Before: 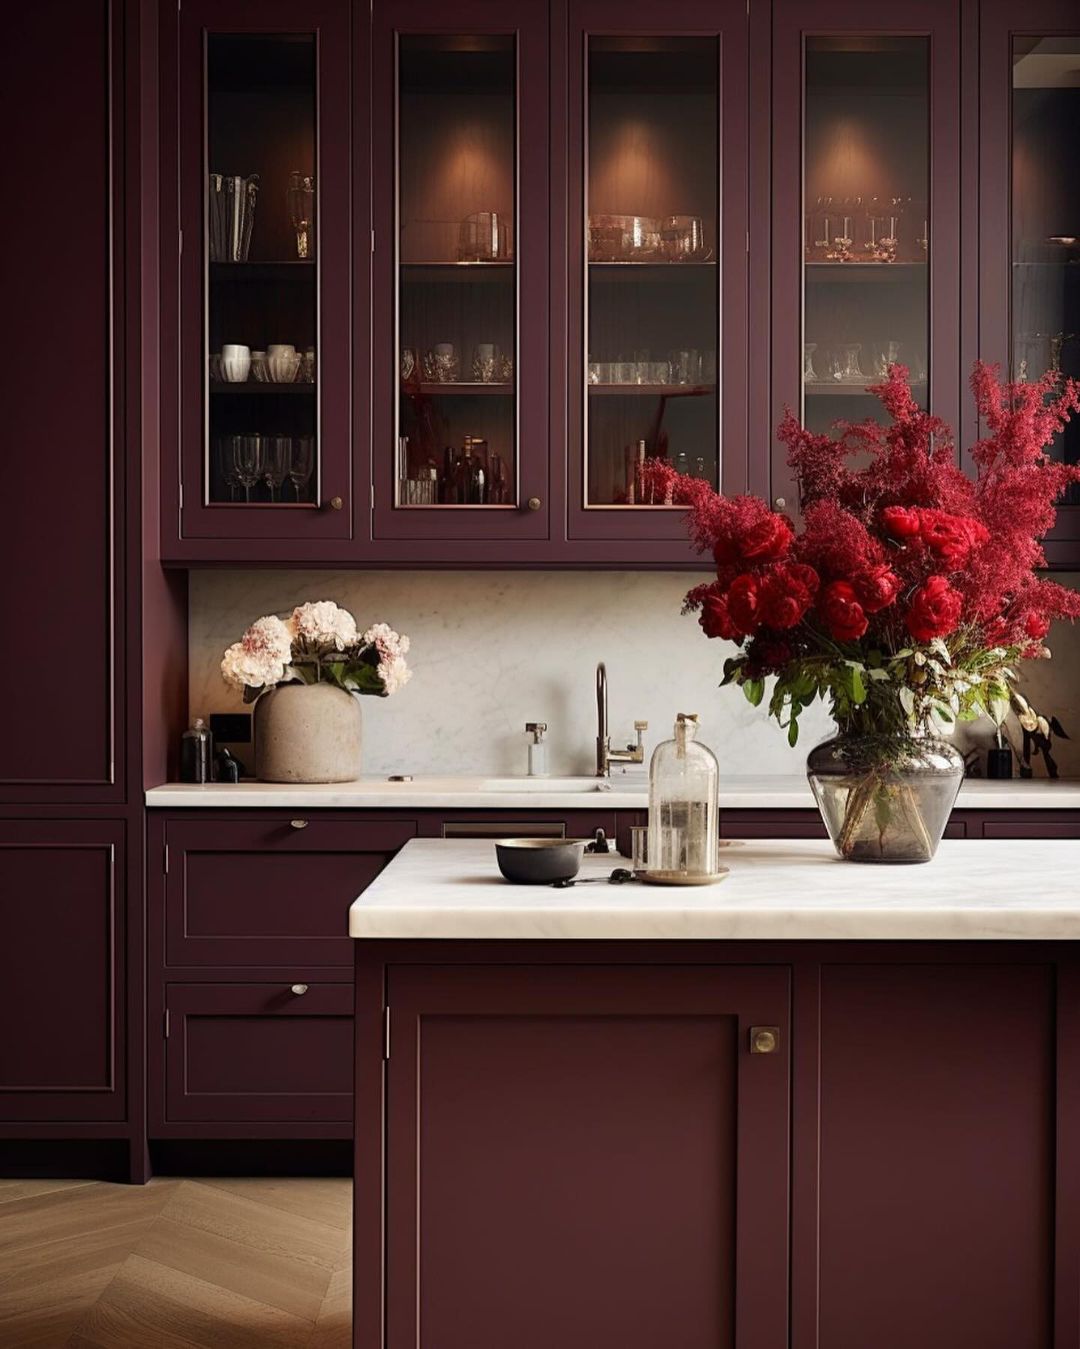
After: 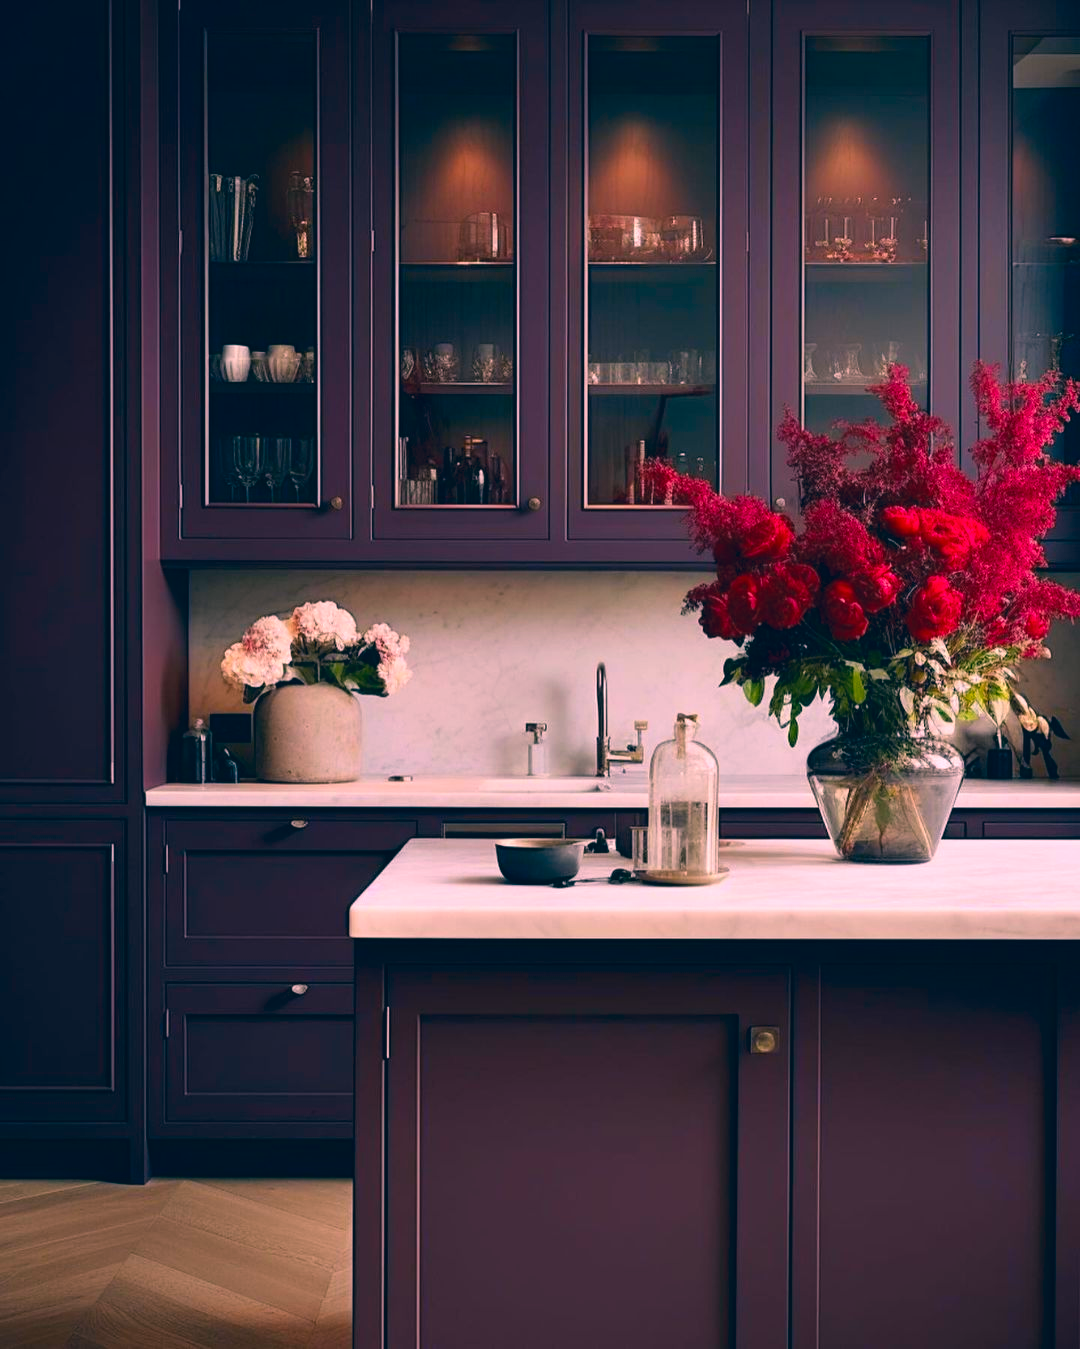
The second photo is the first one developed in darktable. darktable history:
shadows and highlights: shadows 4.06, highlights -18.74, soften with gaussian
color correction: highlights a* 17.31, highlights b* 0.257, shadows a* -15.26, shadows b* -14.46, saturation 1.47
